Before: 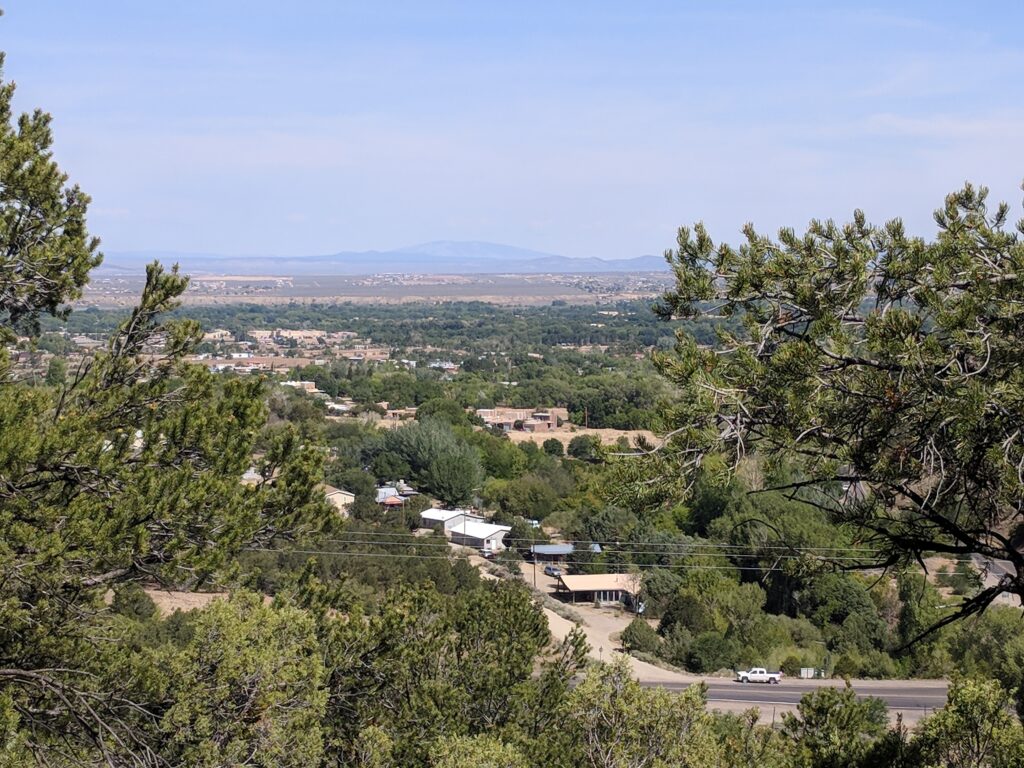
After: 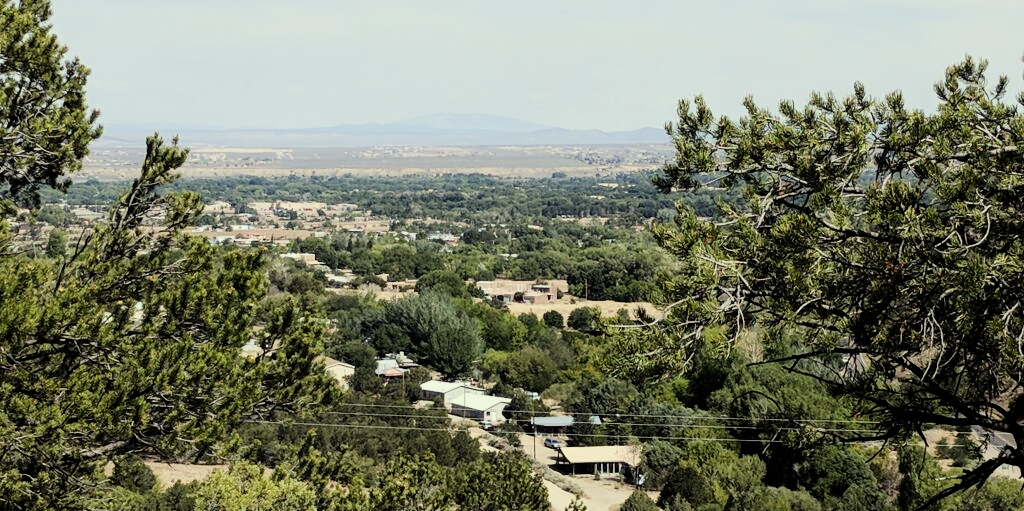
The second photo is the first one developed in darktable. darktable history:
crop: top 16.727%, bottom 16.727%
tone equalizer: -8 EV -0.75 EV, -7 EV -0.7 EV, -6 EV -0.6 EV, -5 EV -0.4 EV, -3 EV 0.4 EV, -2 EV 0.6 EV, -1 EV 0.7 EV, +0 EV 0.75 EV, edges refinement/feathering 500, mask exposure compensation -1.57 EV, preserve details no
color correction: highlights a* -5.94, highlights b* 11.19
filmic rgb: black relative exposure -7.65 EV, hardness 4.02, contrast 1.1, highlights saturation mix -30%
